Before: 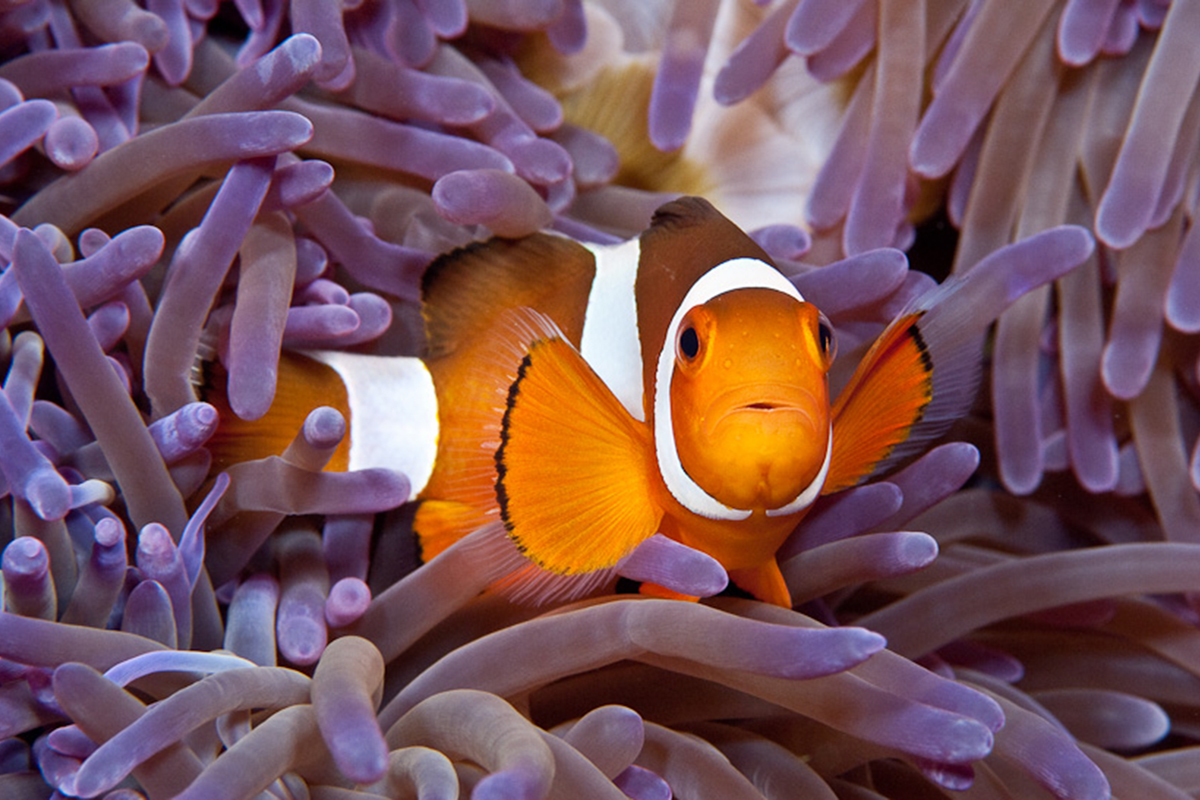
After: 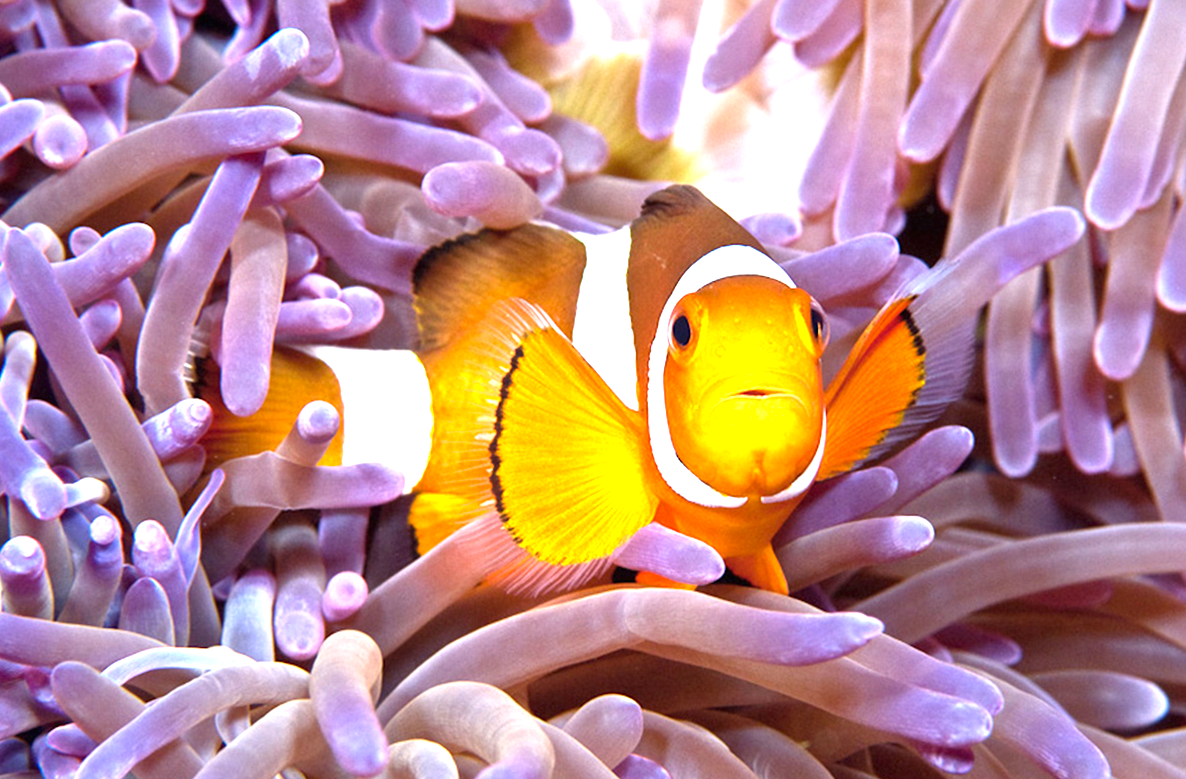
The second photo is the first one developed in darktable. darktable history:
color zones: curves: ch2 [(0, 0.5) (0.143, 0.517) (0.286, 0.571) (0.429, 0.522) (0.571, 0.5) (0.714, 0.5) (0.857, 0.5) (1, 0.5)]
local contrast: mode bilateral grid, contrast 15, coarseness 36, detail 105%, midtone range 0.2
rotate and perspective: rotation -1°, crop left 0.011, crop right 0.989, crop top 0.025, crop bottom 0.975
exposure: black level correction 0, exposure 1.625 EV, compensate exposure bias true, compensate highlight preservation false
